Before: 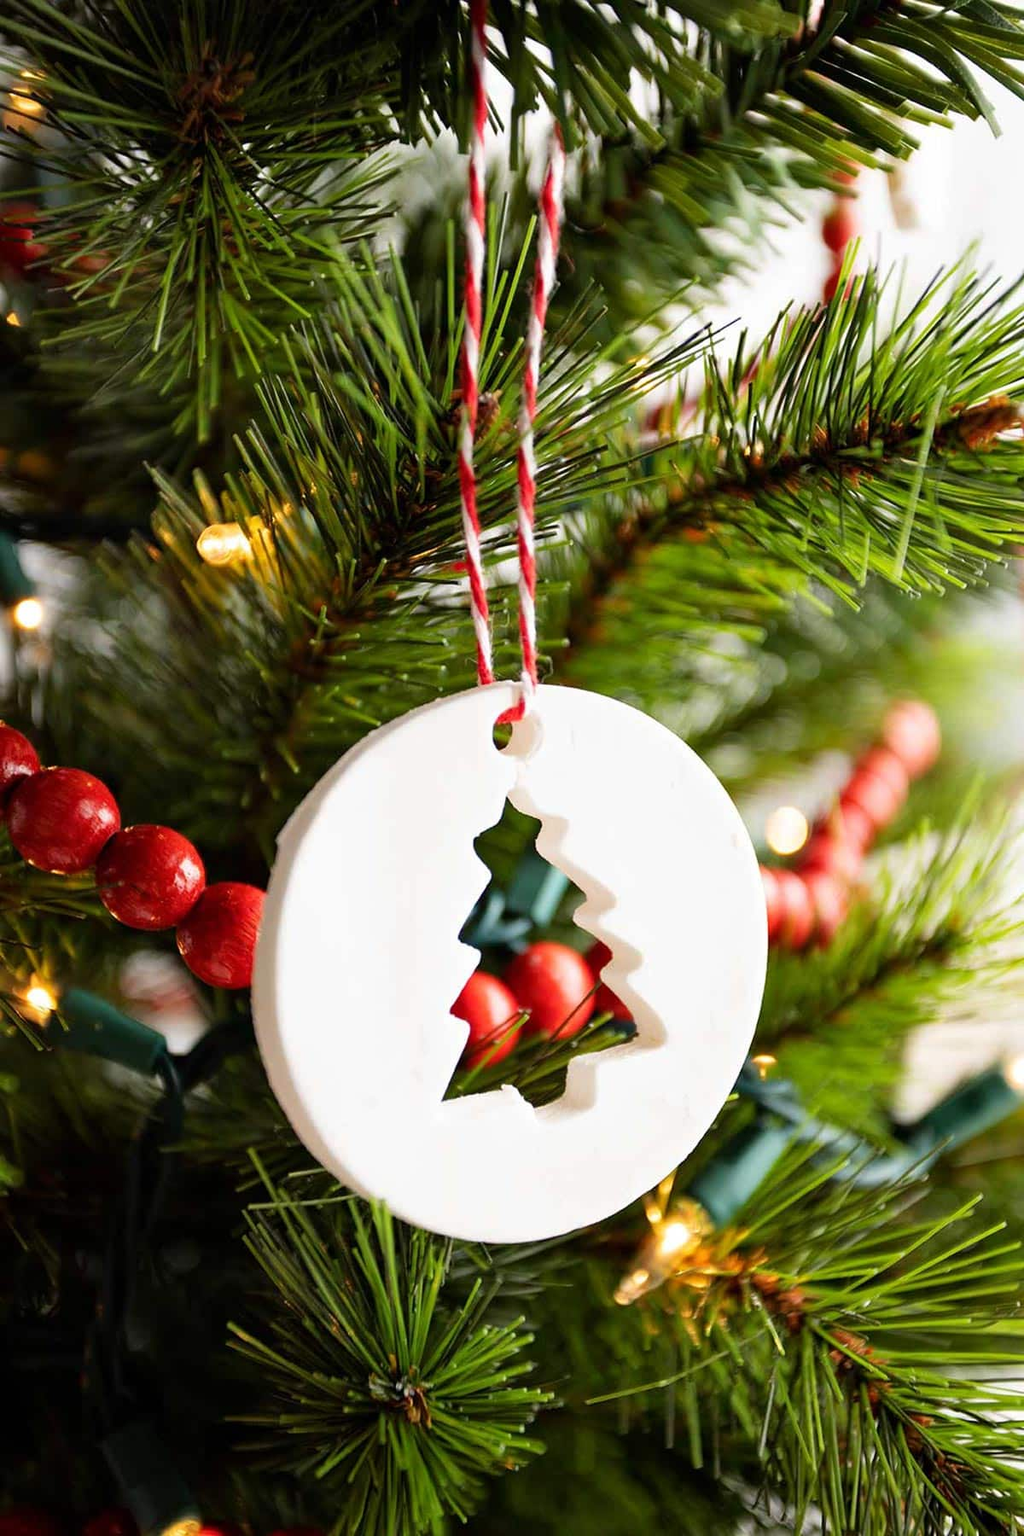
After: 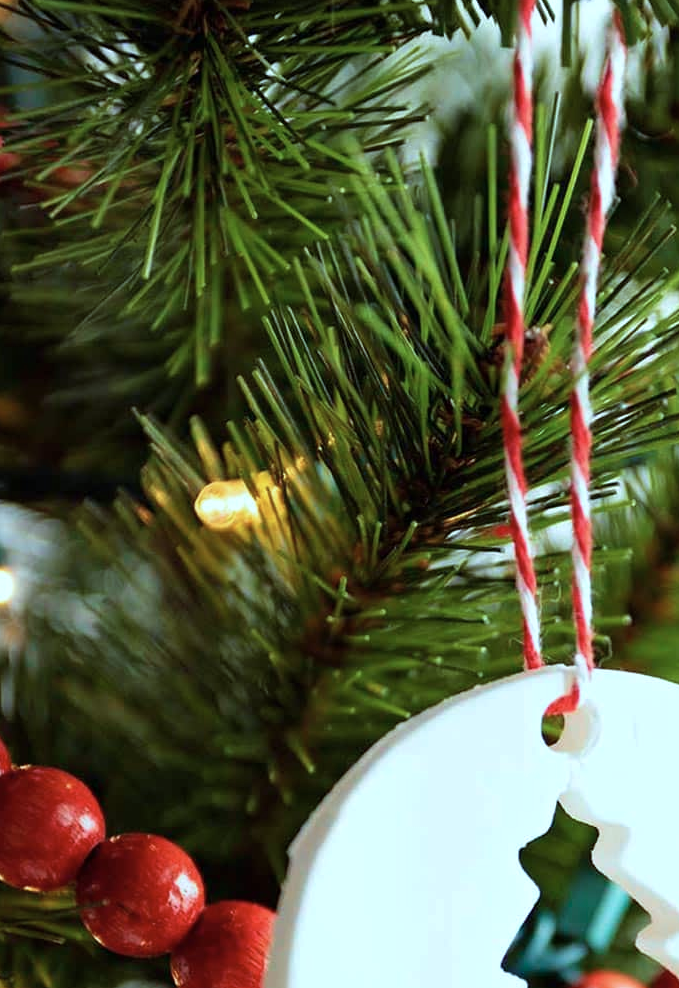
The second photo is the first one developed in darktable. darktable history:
velvia: on, module defaults
crop and rotate: left 3.028%, top 7.415%, right 40.328%, bottom 37.665%
color correction: highlights a* -10.24, highlights b* -10.56
contrast brightness saturation: saturation -0.062
tone equalizer: on, module defaults
